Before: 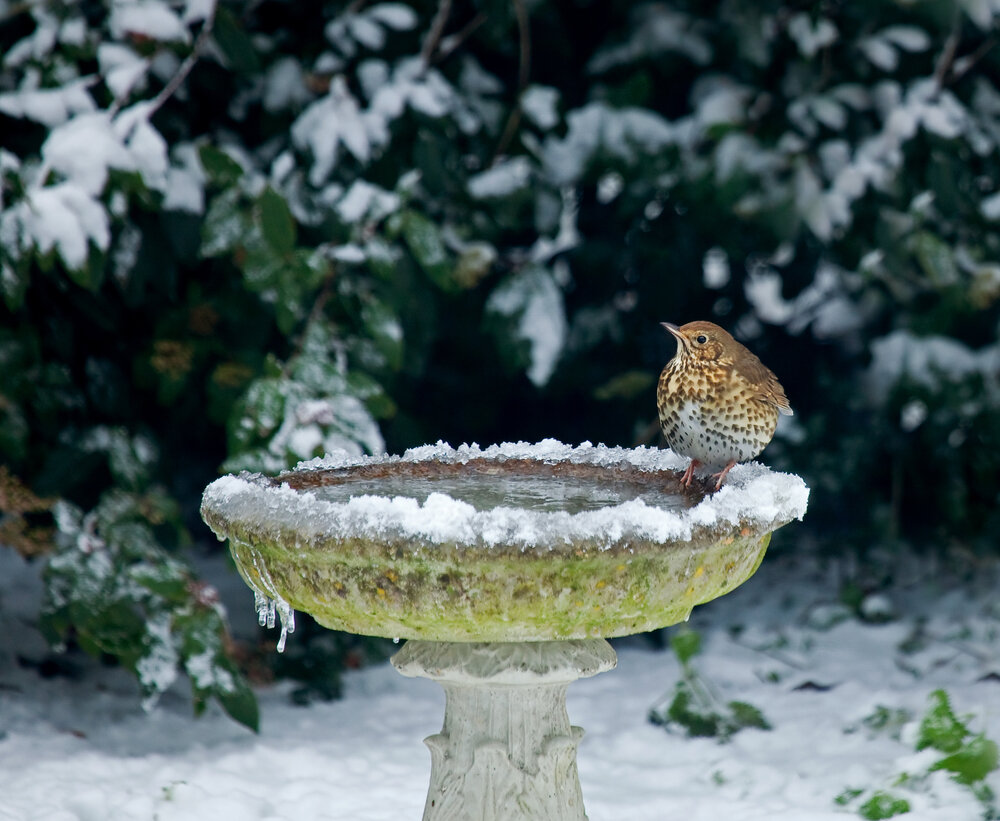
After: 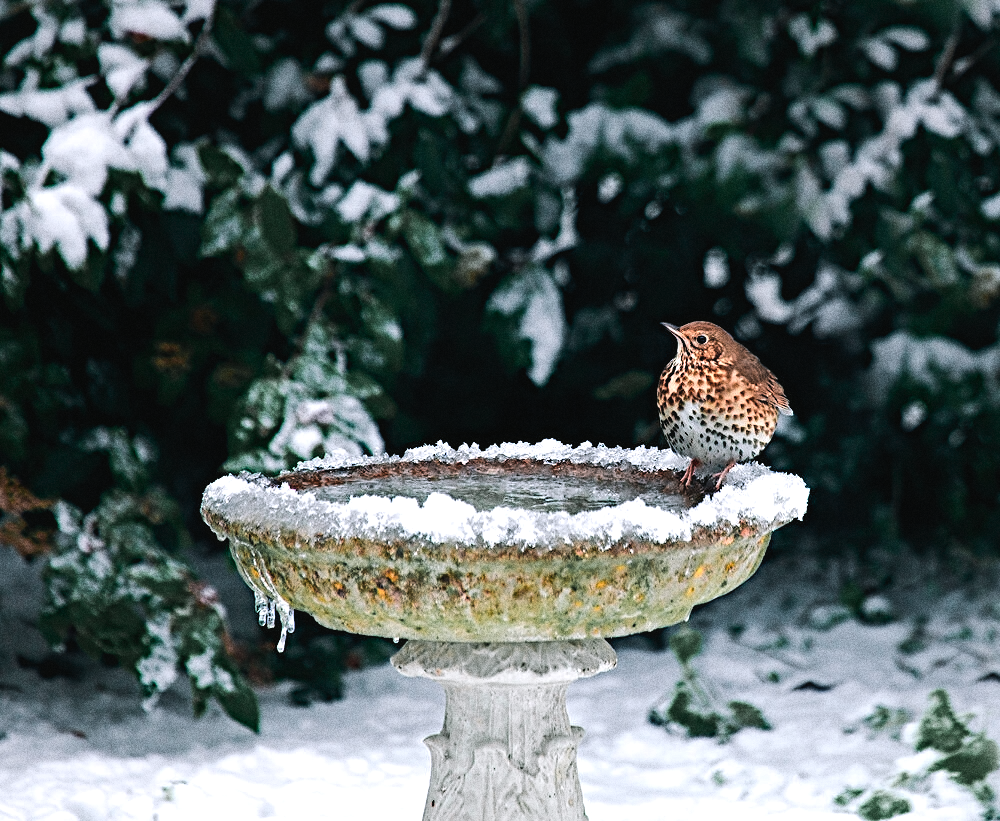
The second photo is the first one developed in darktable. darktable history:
diffuse or sharpen "_builtin_sharpen demosaicing | AA filter": edge sensitivity 1, 1st order anisotropy 100%, 2nd order anisotropy 100%, 3rd order anisotropy 100%, 4th order anisotropy 100%, 1st order speed -25%, 2nd order speed -25%, 3rd order speed -25%, 4th order speed -25%
grain "silver grain": coarseness 0.09 ISO, strength 40%
color equalizer "japanese film stock": saturation › orange 1.18, saturation › yellow 0.72, saturation › cyan 0.95, saturation › blue 0.838, hue › orange -18.53, hue › yellow 20.48, hue › green -0.98, brightness › orange 1.06, brightness › yellow 0.737, brightness › cyan 0.938, brightness › blue 0.894, node placement 8°
rgb primaries "nice": tint hue -2.48°, red hue -0.024, green purity 1.08, blue hue -0.112, blue purity 1.17
contrast equalizer: octaves 7, y [[0.6 ×6], [0.55 ×6], [0 ×6], [0 ×6], [0 ×6]], mix -0.1
color balance rgb "japanese film stock": shadows lift › chroma 2%, shadows lift › hue 135.47°, highlights gain › chroma 2%, highlights gain › hue 291.01°, global offset › luminance 0.5%, perceptual saturation grading › global saturation -10.8%, perceptual saturation grading › highlights -26.83%, perceptual saturation grading › shadows 21.25%, perceptual brilliance grading › highlights 17.77%, perceptual brilliance grading › mid-tones 31.71%, perceptual brilliance grading › shadows -31.01%, global vibrance 24.91%
